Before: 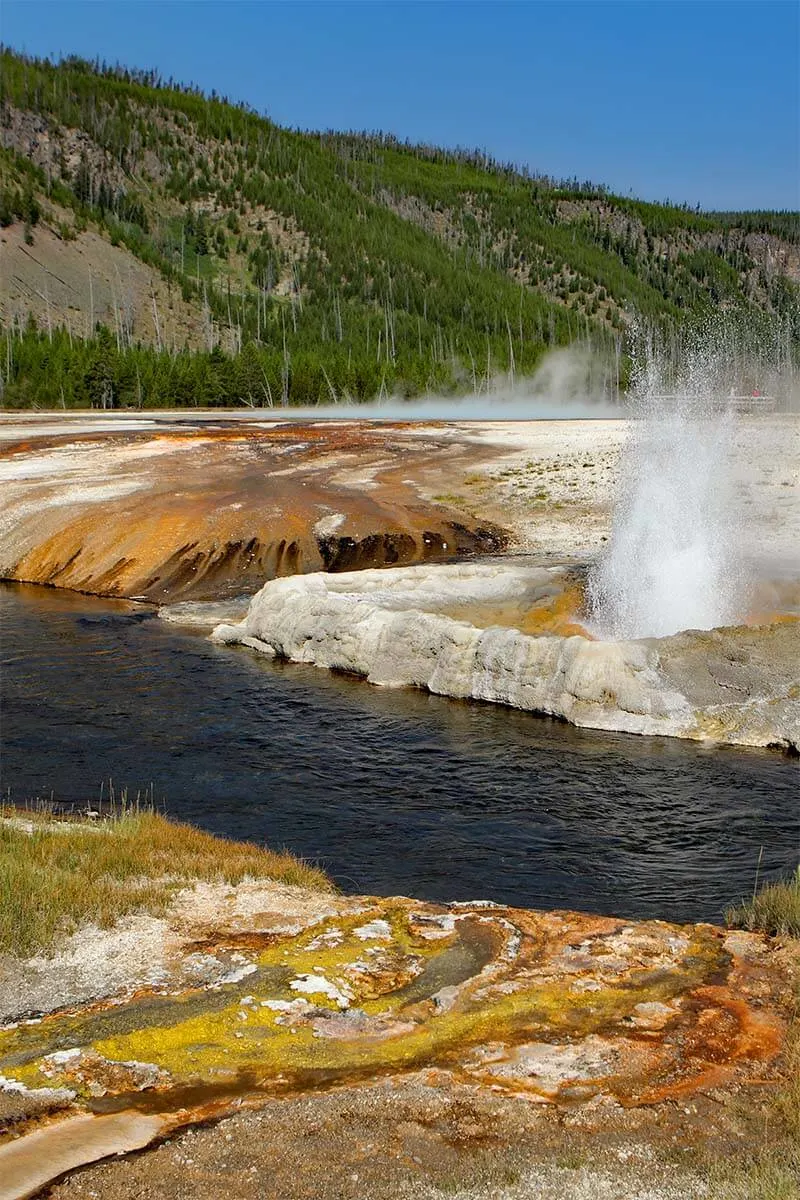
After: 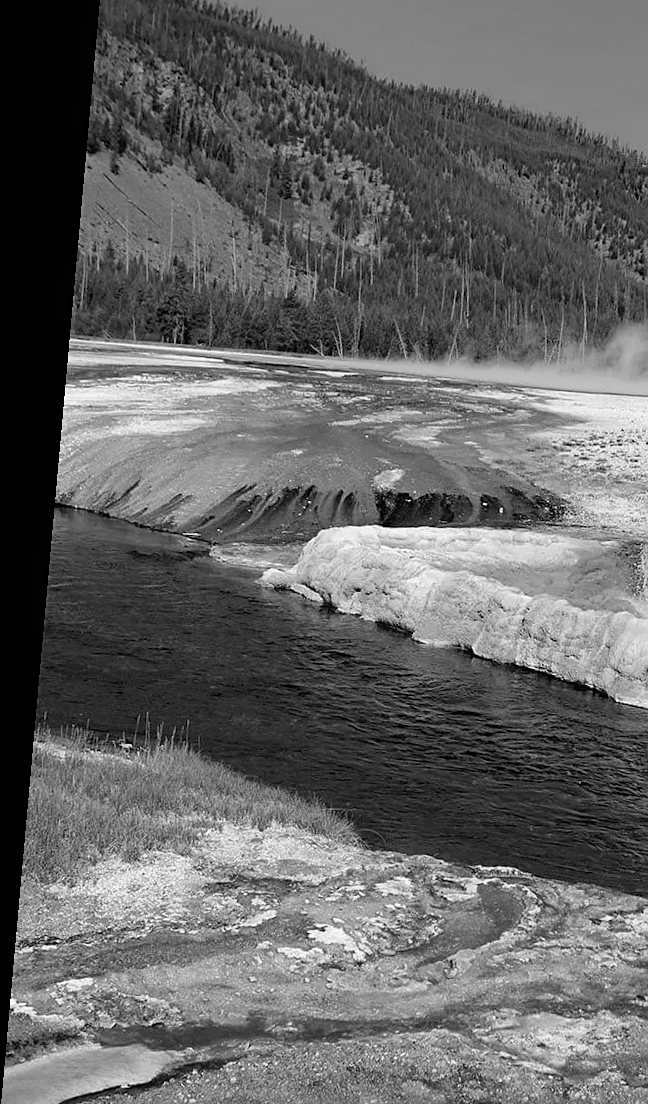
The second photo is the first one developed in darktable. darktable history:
crop: top 5.803%, right 27.864%, bottom 5.804%
contrast equalizer: y [[0.5, 0.5, 0.472, 0.5, 0.5, 0.5], [0.5 ×6], [0.5 ×6], [0 ×6], [0 ×6]]
rotate and perspective: rotation 5.12°, automatic cropping off
sharpen: amount 0.2
monochrome: on, module defaults
tone equalizer: on, module defaults
color zones: curves: ch1 [(0.29, 0.492) (0.373, 0.185) (0.509, 0.481)]; ch2 [(0.25, 0.462) (0.749, 0.457)], mix 40.67%
